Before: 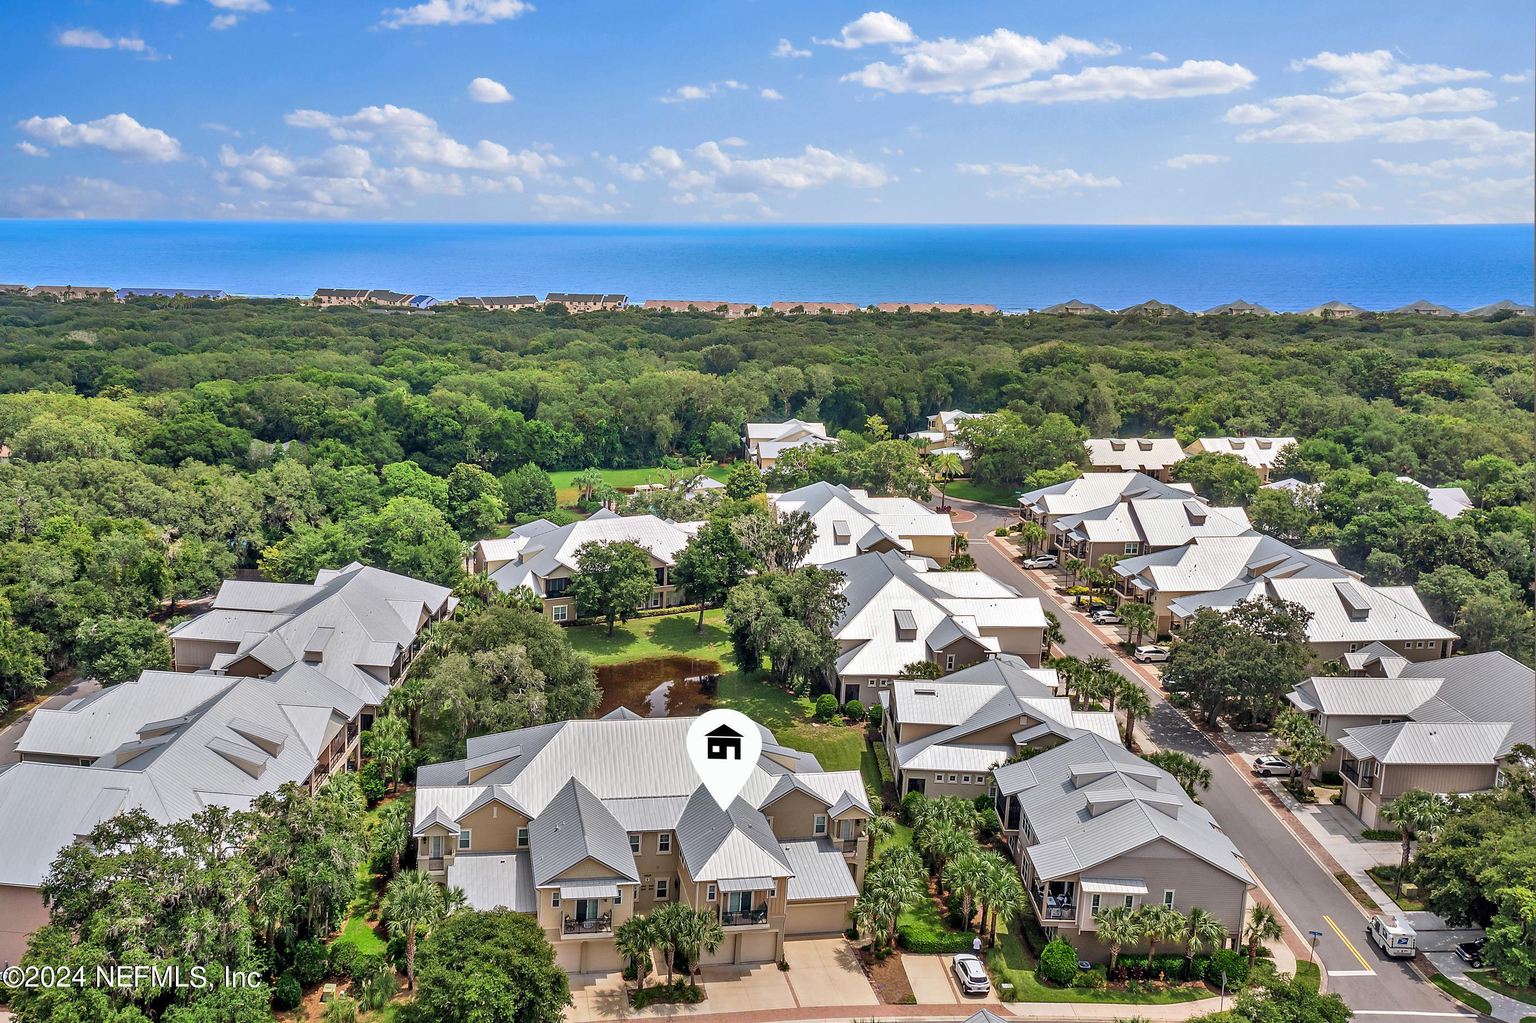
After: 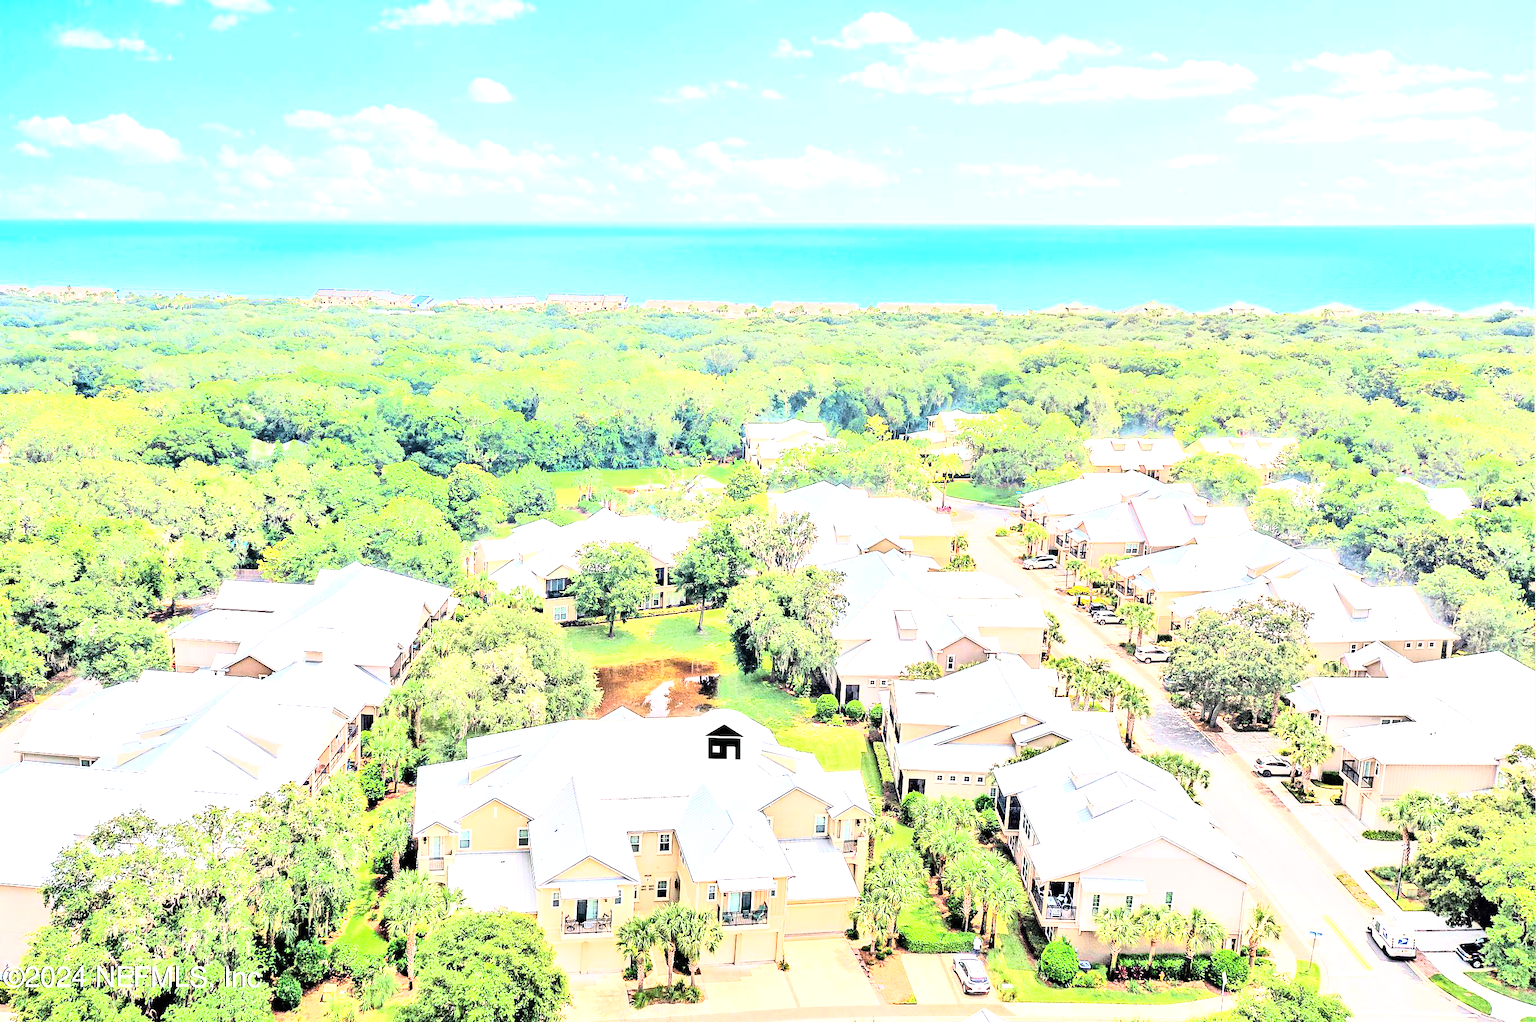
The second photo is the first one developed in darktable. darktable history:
rgb curve: curves: ch0 [(0, 0) (0.21, 0.15) (0.24, 0.21) (0.5, 0.75) (0.75, 0.96) (0.89, 0.99) (1, 1)]; ch1 [(0, 0.02) (0.21, 0.13) (0.25, 0.2) (0.5, 0.67) (0.75, 0.9) (0.89, 0.97) (1, 1)]; ch2 [(0, 0.02) (0.21, 0.13) (0.25, 0.2) (0.5, 0.67) (0.75, 0.9) (0.89, 0.97) (1, 1)], compensate middle gray true
exposure: black level correction 0, exposure 2.327 EV, compensate exposure bias true, compensate highlight preservation false
